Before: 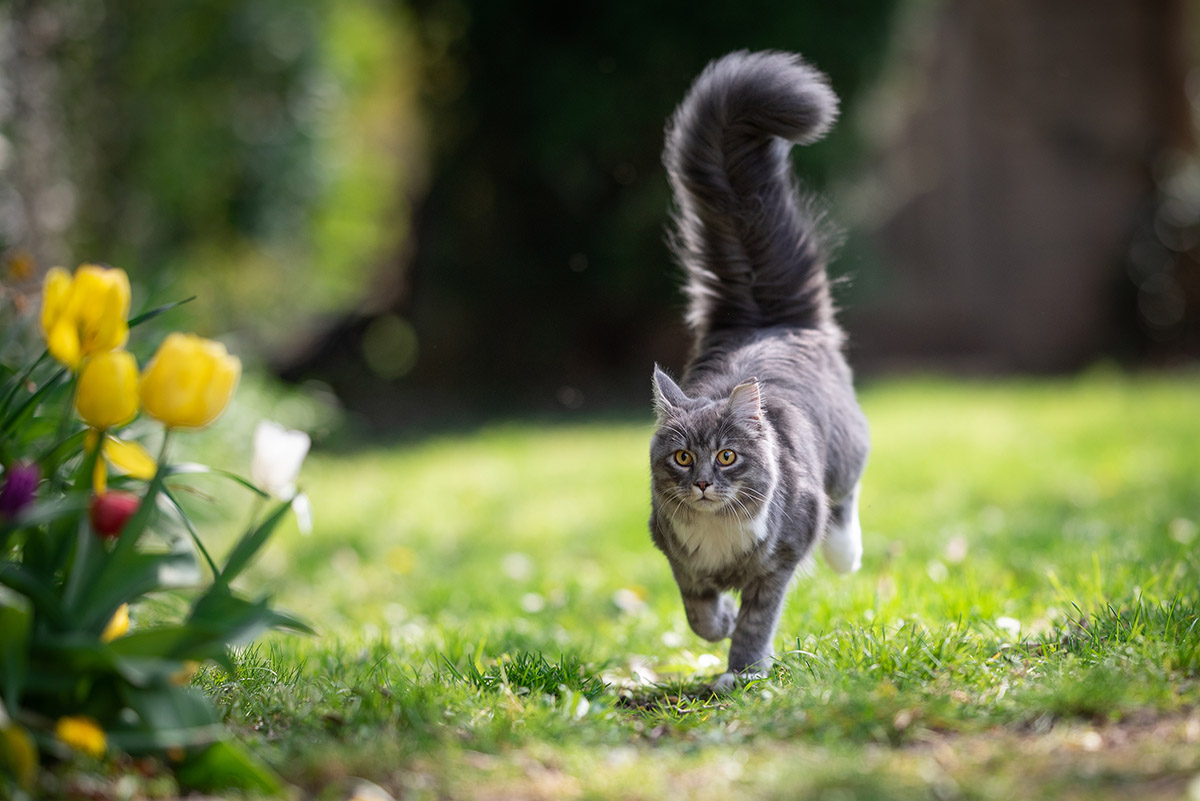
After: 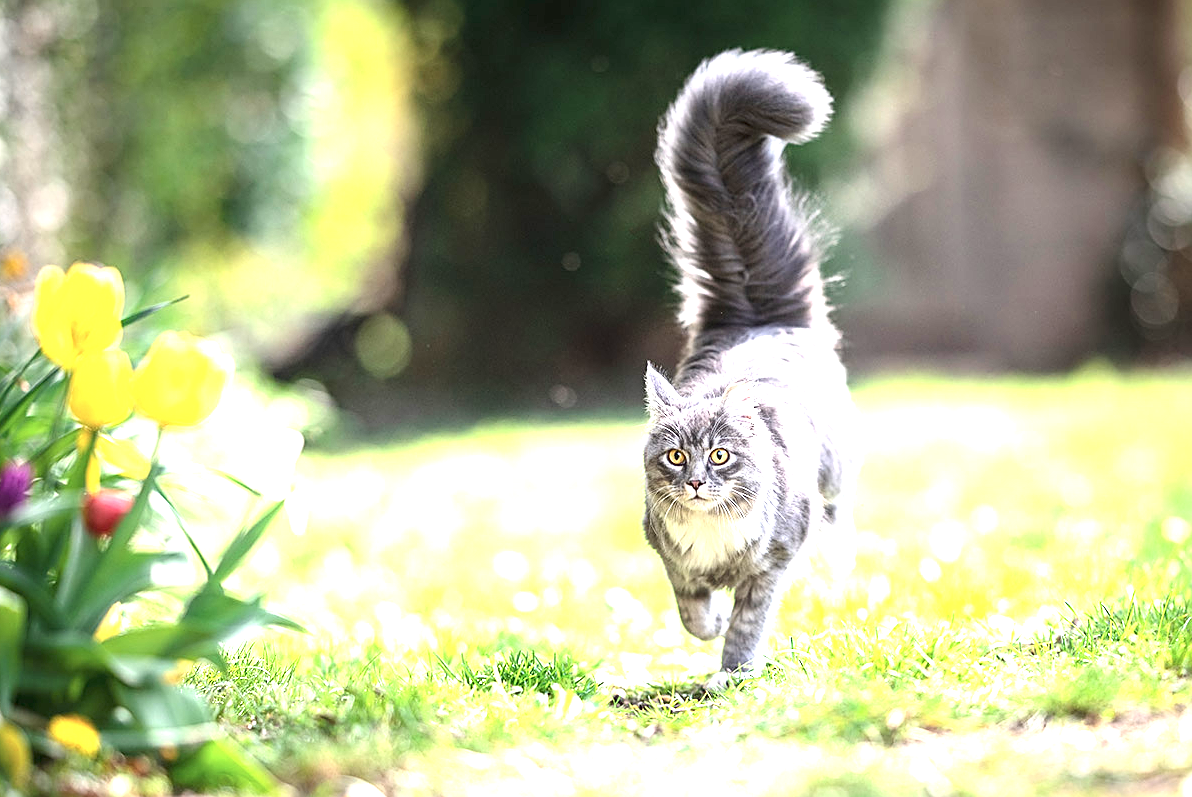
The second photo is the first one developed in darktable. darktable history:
exposure: black level correction 0, exposure 1.2 EV, compensate exposure bias true, compensate highlight preservation false
sharpen: on, module defaults
color correction: saturation 0.8
crop and rotate: left 0.614%, top 0.179%, bottom 0.309%
contrast brightness saturation: contrast 0.1, brightness 0.03, saturation 0.09
